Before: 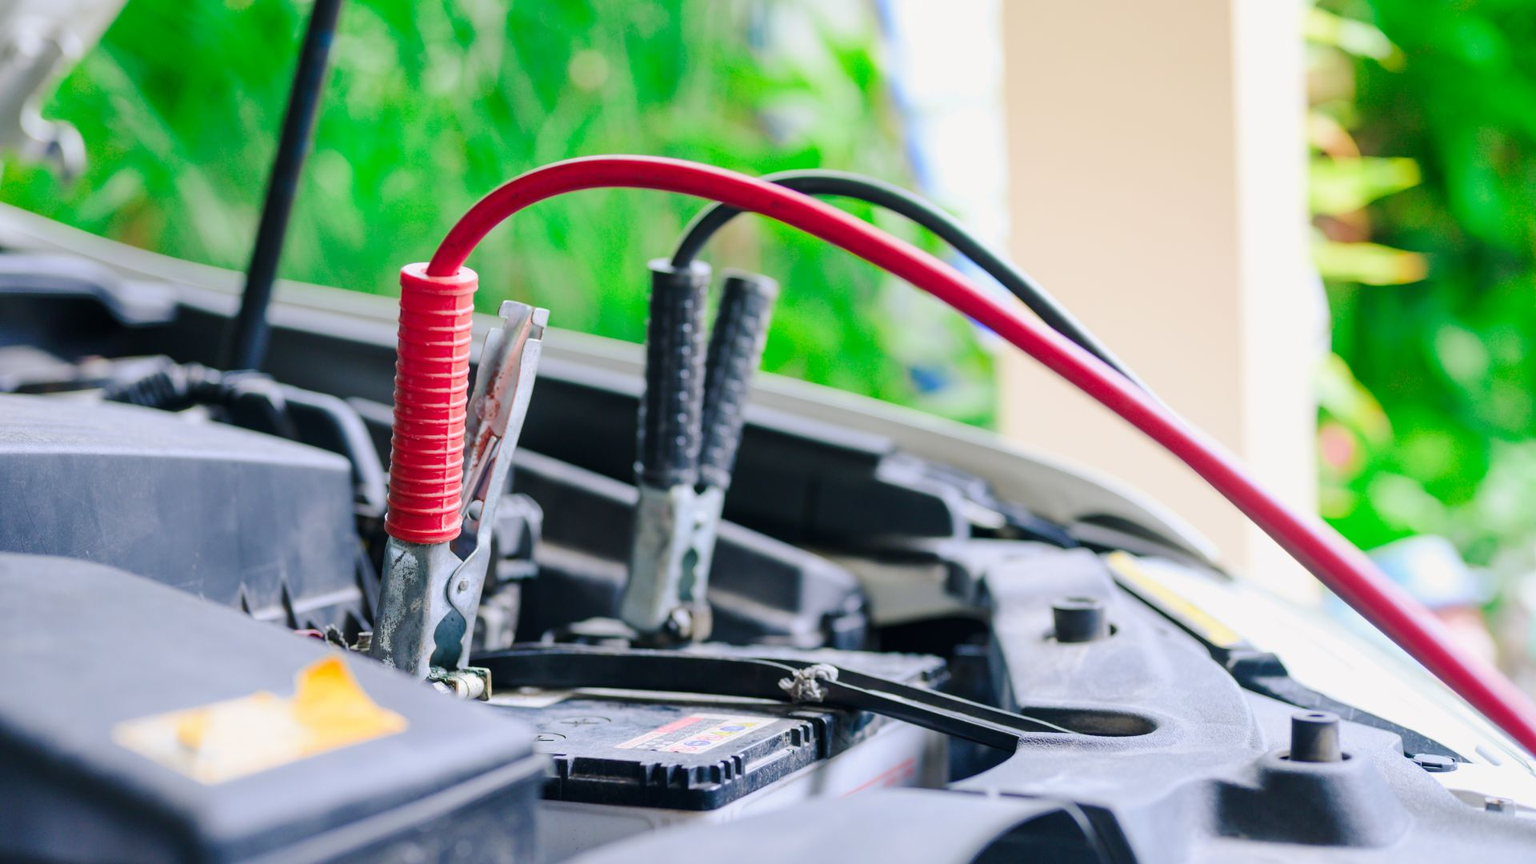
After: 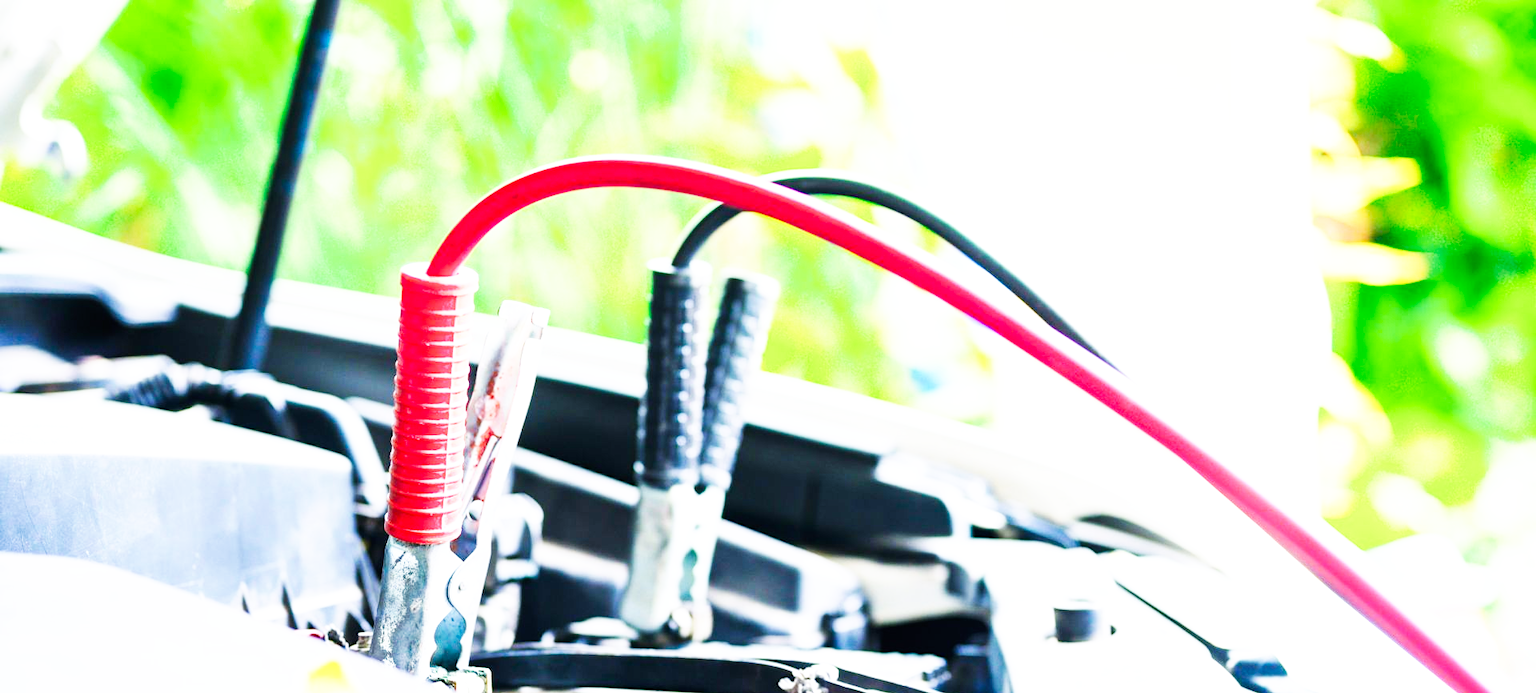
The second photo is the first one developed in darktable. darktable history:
crop: bottom 19.644%
base curve: curves: ch0 [(0, 0) (0.007, 0.004) (0.027, 0.03) (0.046, 0.07) (0.207, 0.54) (0.442, 0.872) (0.673, 0.972) (1, 1)], preserve colors none
exposure: black level correction 0, exposure 0.9 EV, compensate highlight preservation false
